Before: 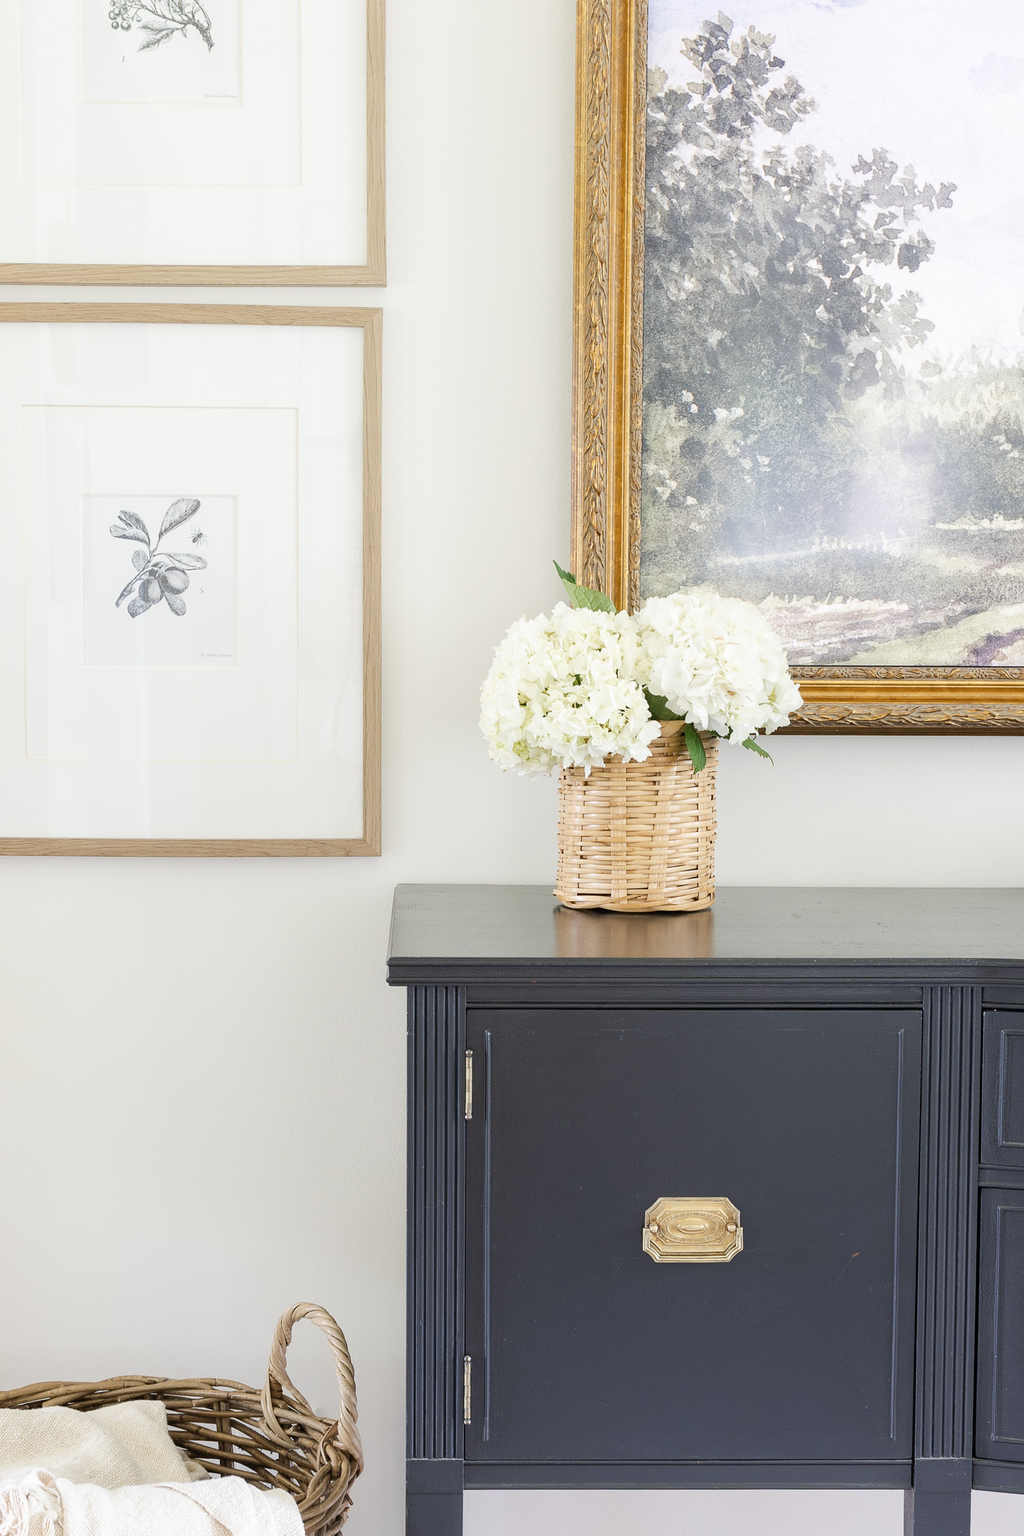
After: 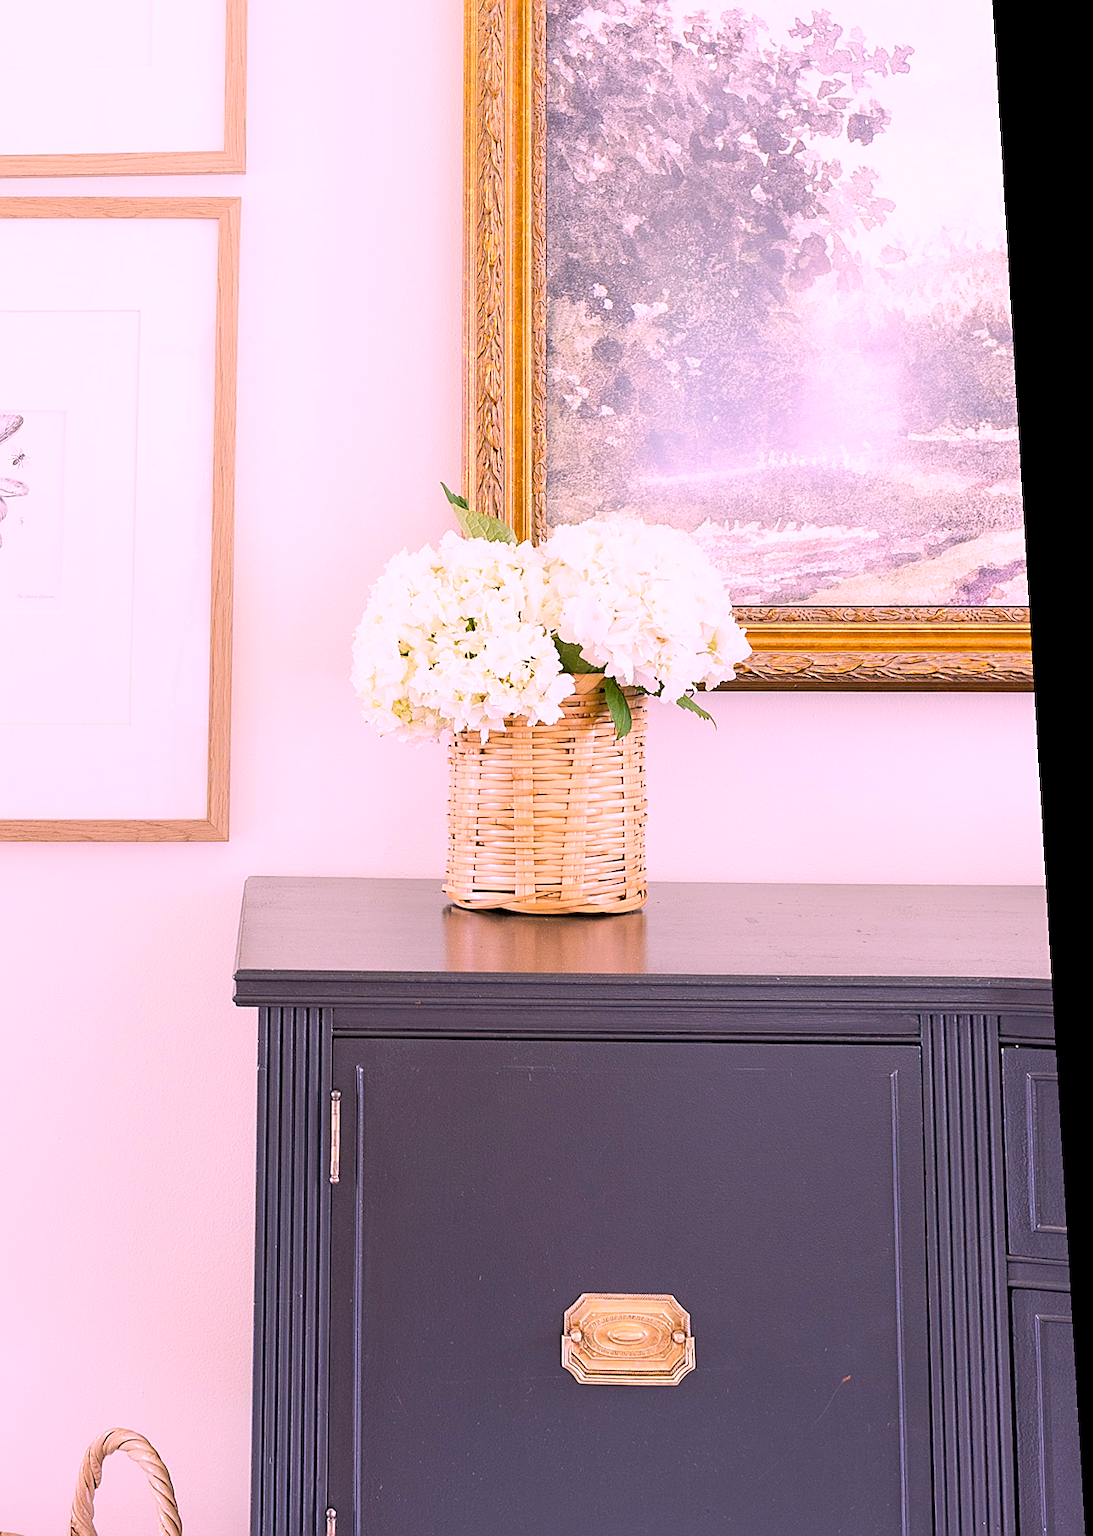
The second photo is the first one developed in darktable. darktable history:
crop and rotate: left 20.74%, top 7.912%, right 0.375%, bottom 13.378%
contrast brightness saturation: contrast 0.05, brightness 0.06, saturation 0.01
rotate and perspective: rotation 0.128°, lens shift (vertical) -0.181, lens shift (horizontal) -0.044, shear 0.001, automatic cropping off
exposure: black level correction 0.001, compensate highlight preservation false
color balance rgb: perceptual saturation grading › global saturation 20%, global vibrance 20%
sharpen: on, module defaults
white balance: red 1.188, blue 1.11
